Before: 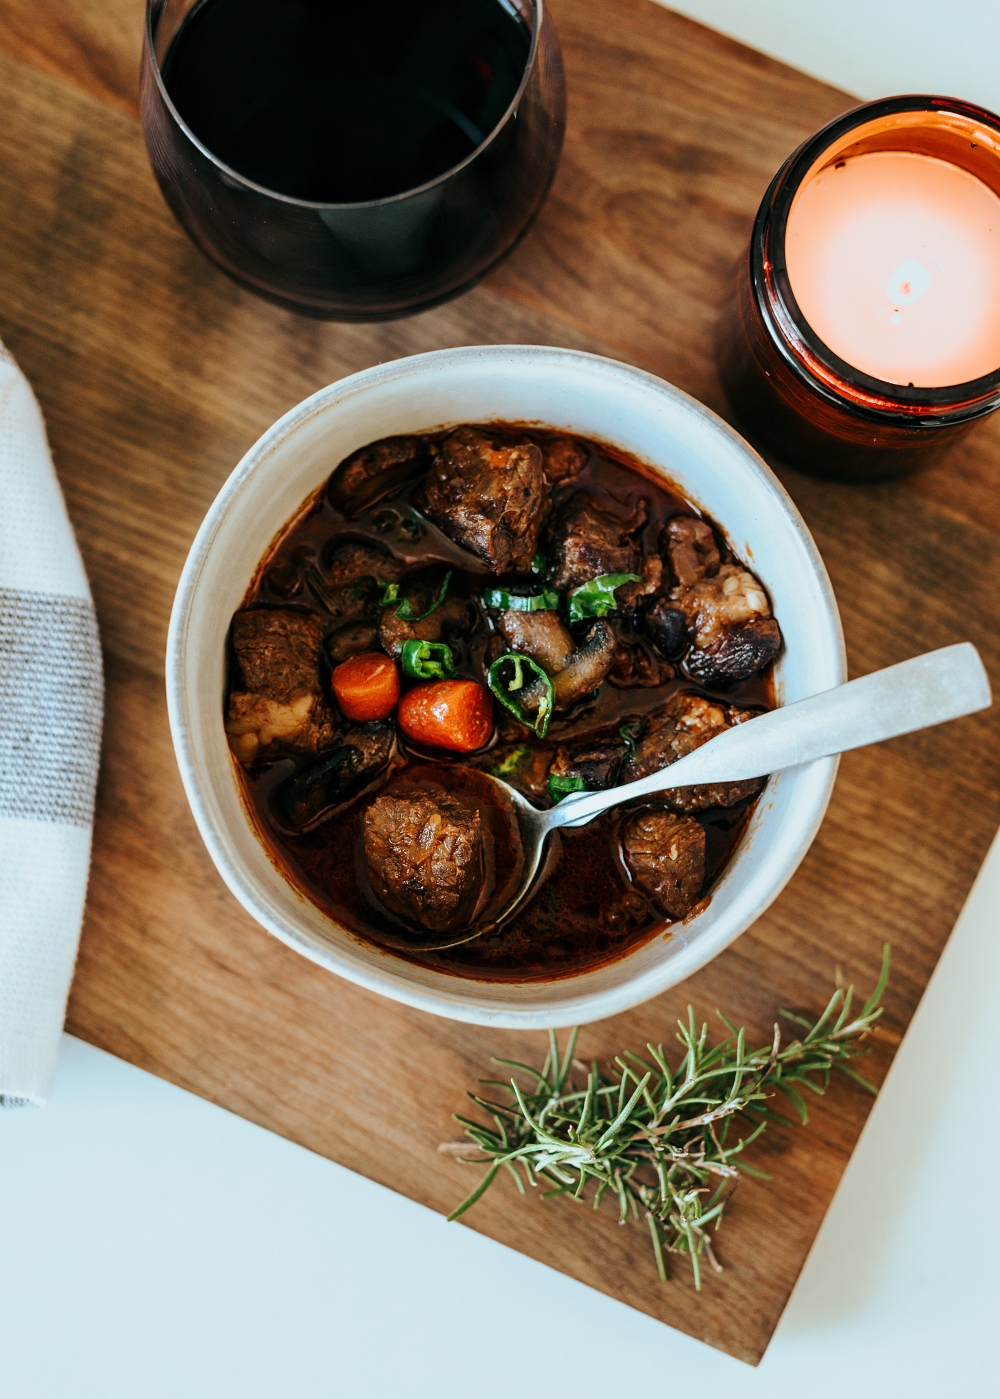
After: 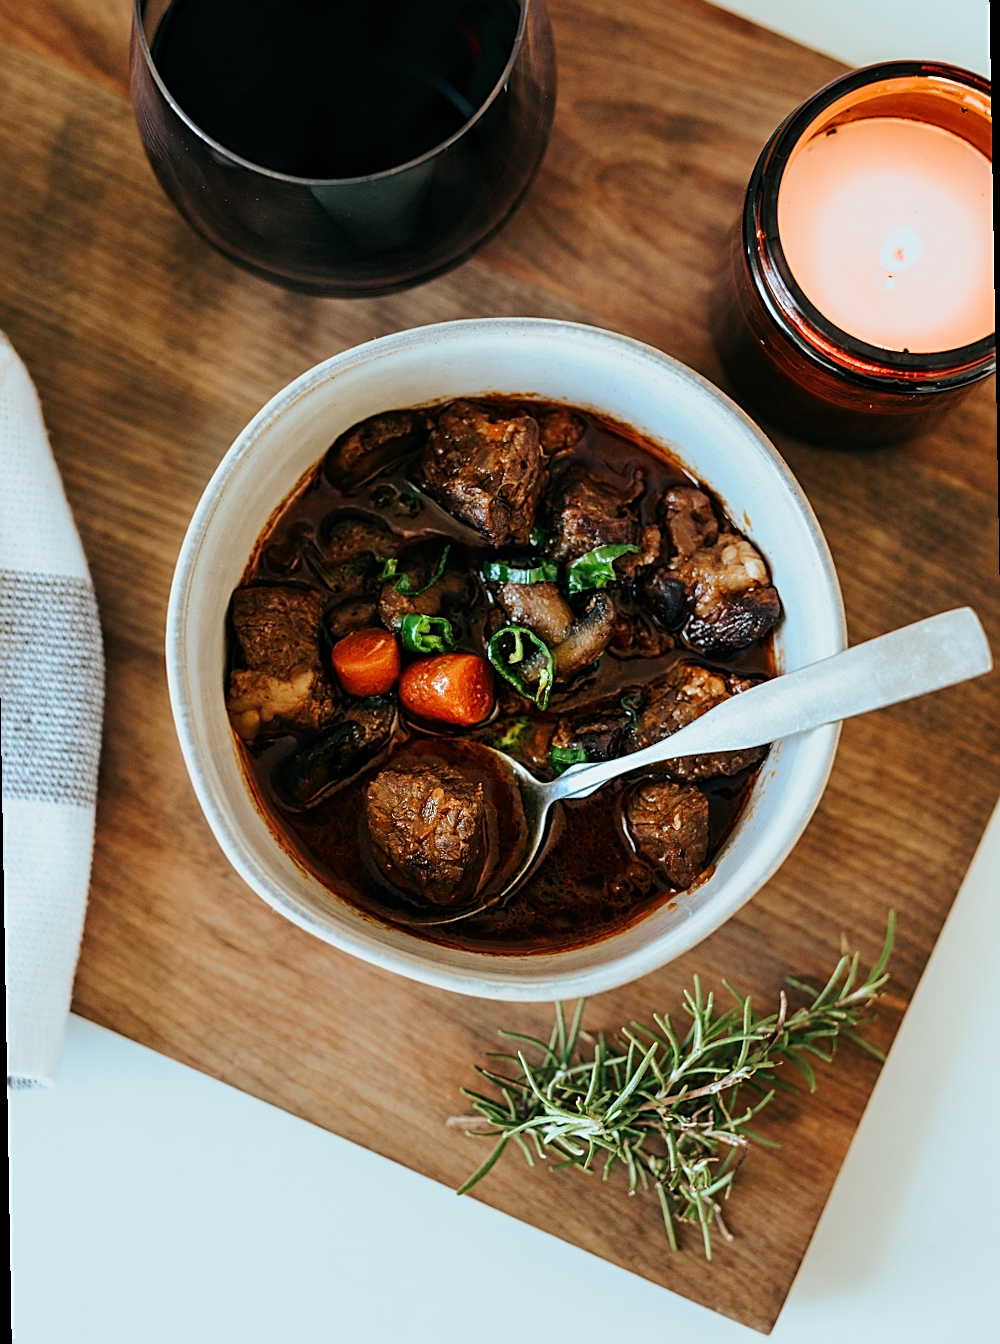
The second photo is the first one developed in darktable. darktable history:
white balance: red 1, blue 1
sharpen: on, module defaults
rotate and perspective: rotation -1°, crop left 0.011, crop right 0.989, crop top 0.025, crop bottom 0.975
